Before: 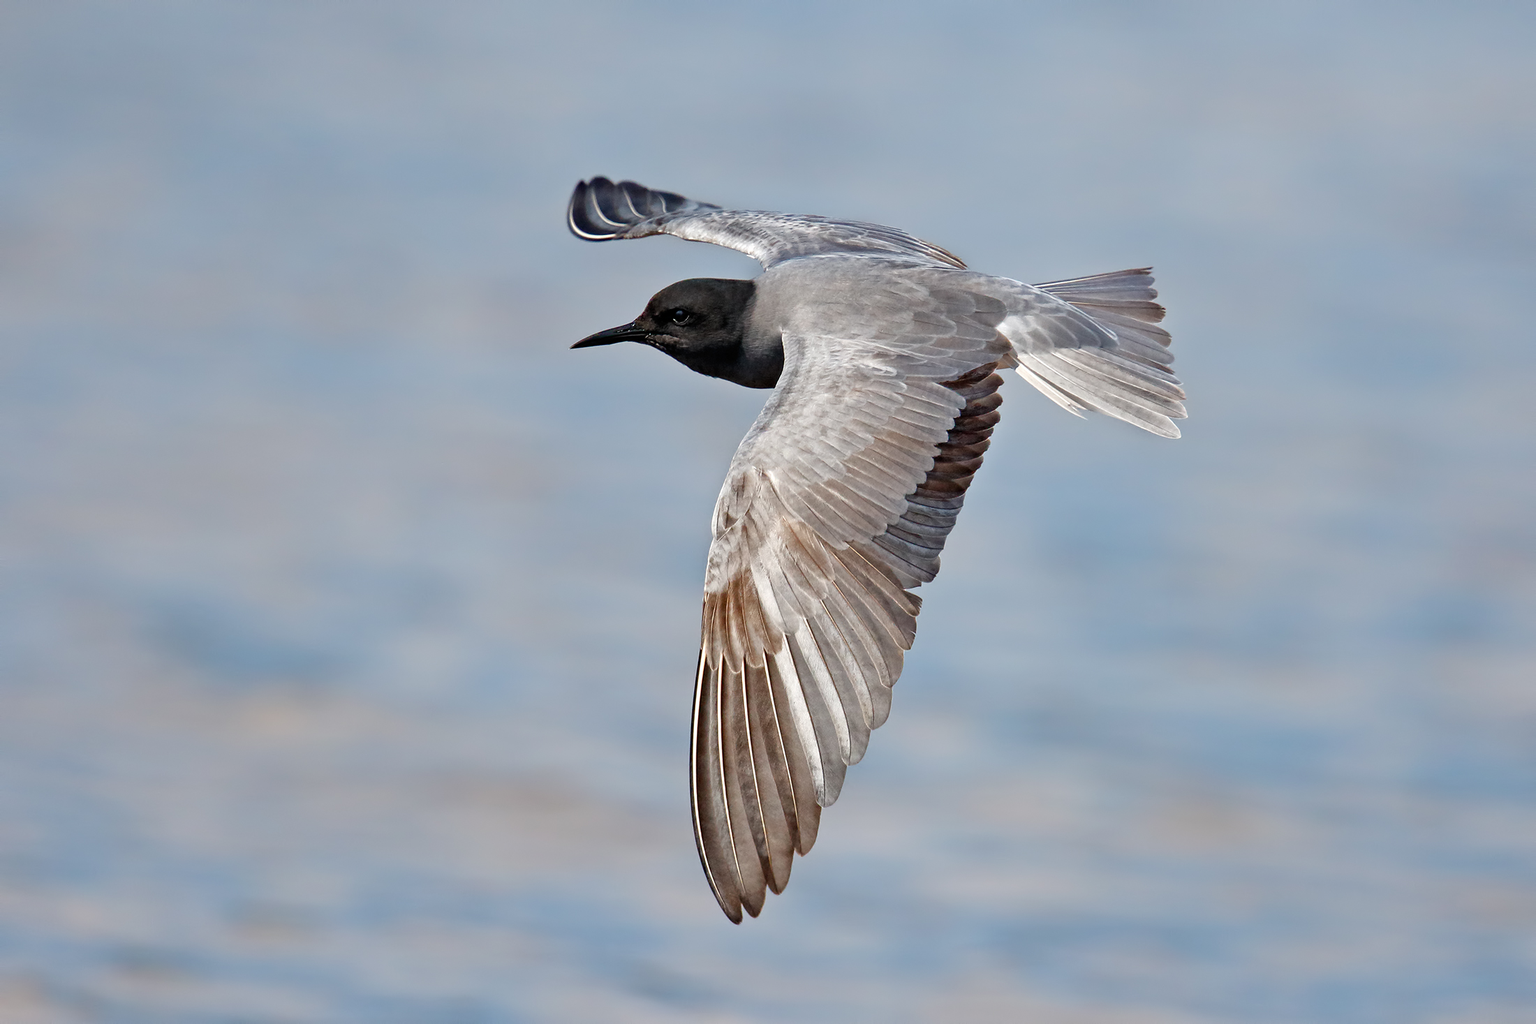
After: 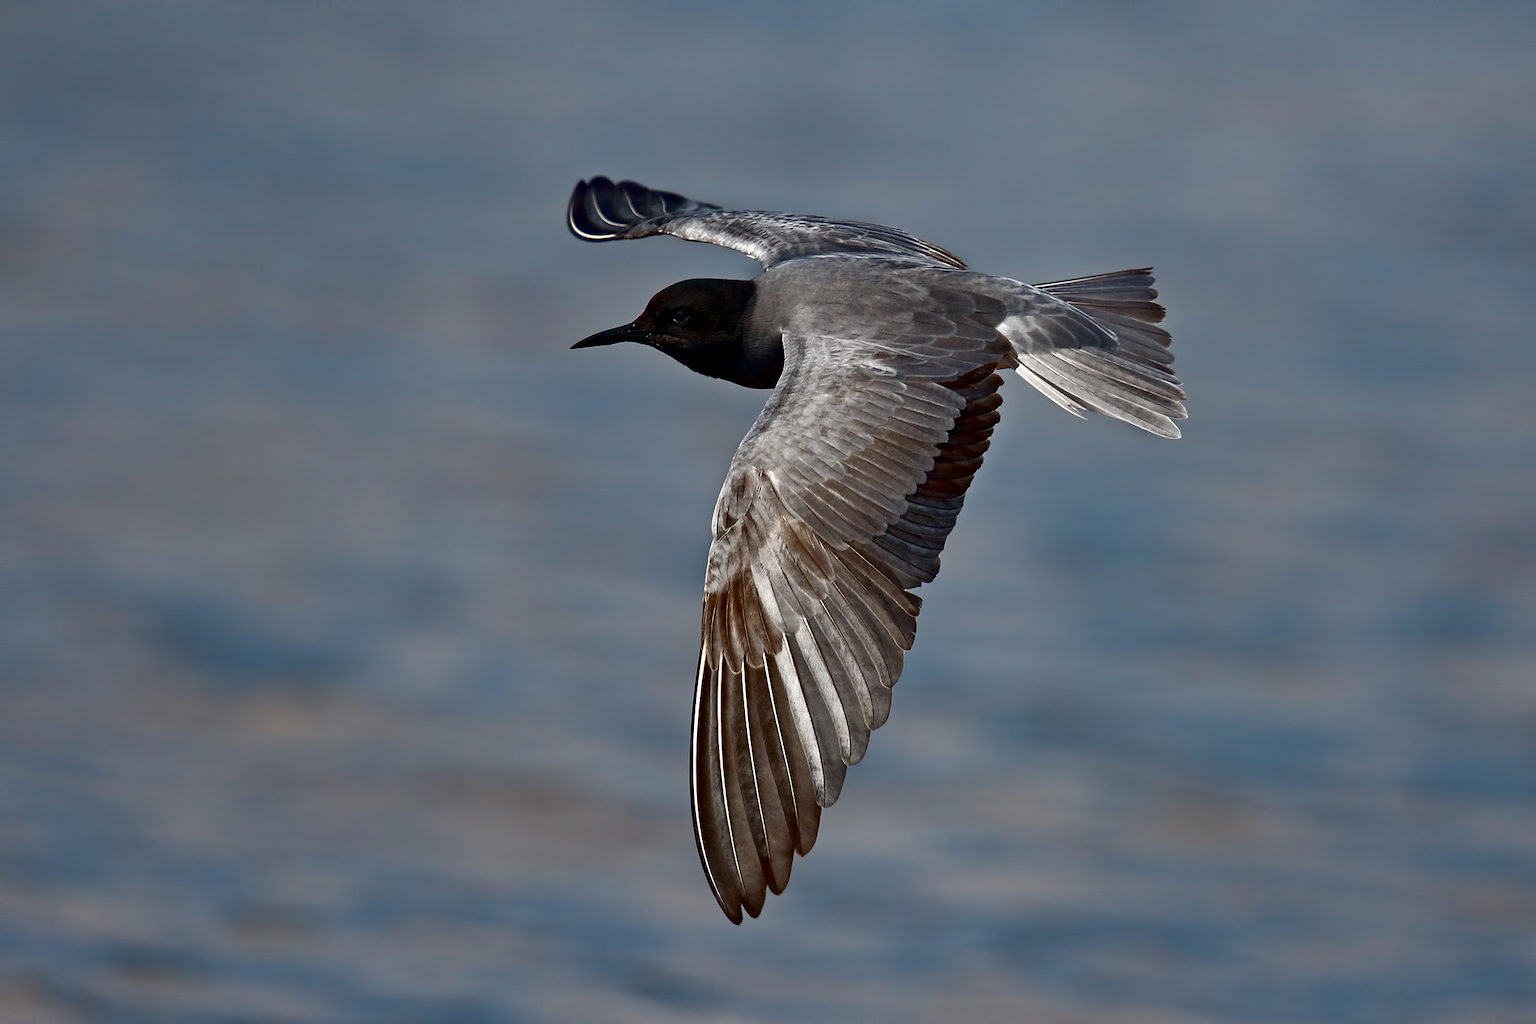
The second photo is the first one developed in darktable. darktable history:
contrast brightness saturation: brightness -0.504
